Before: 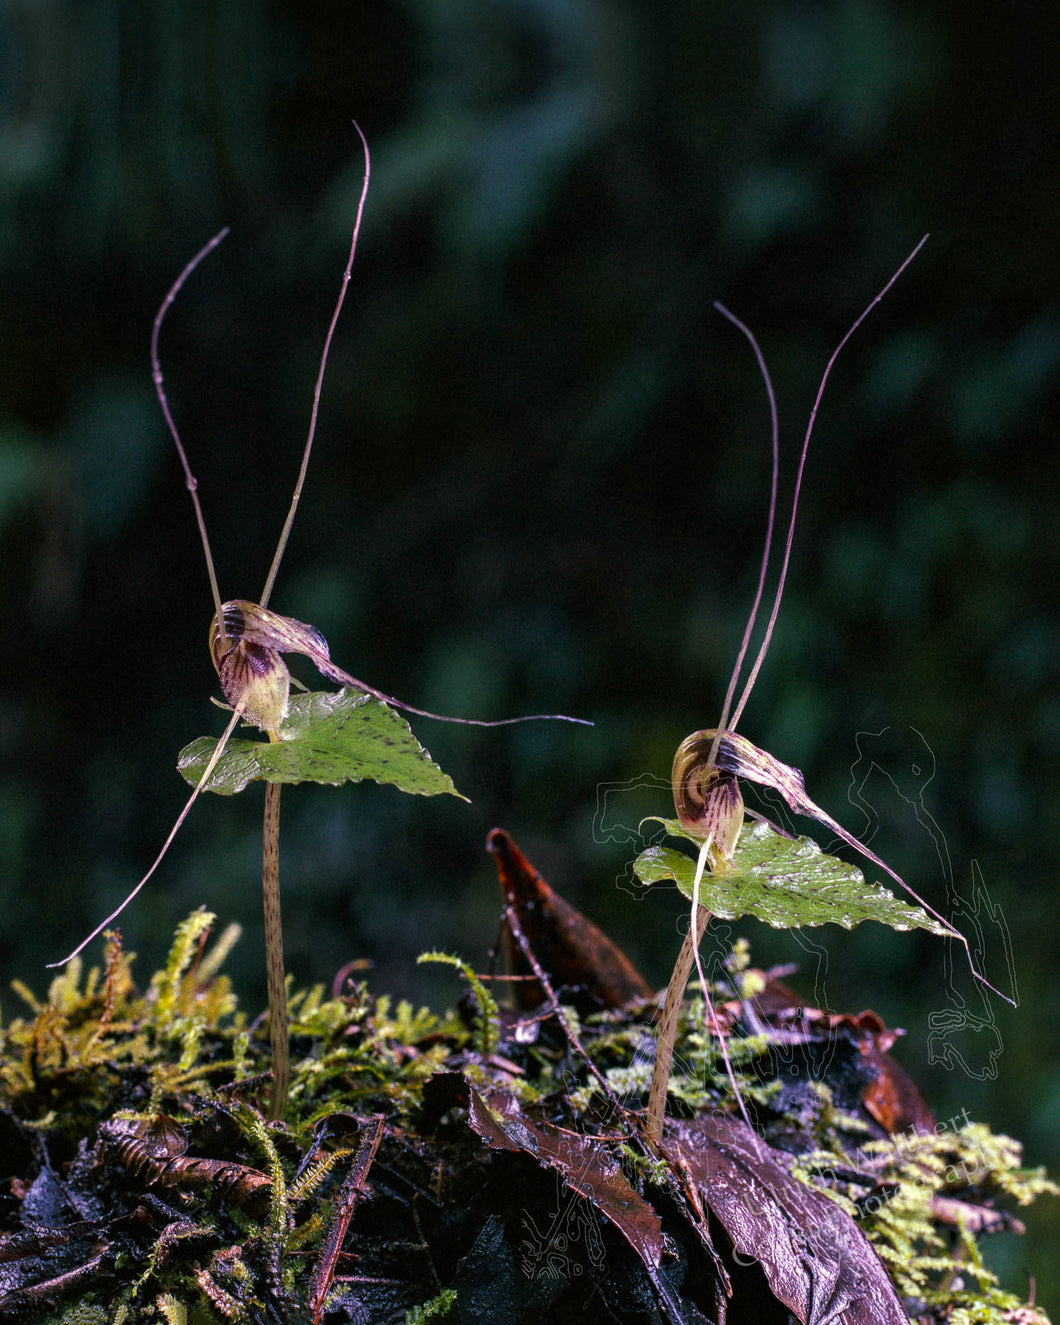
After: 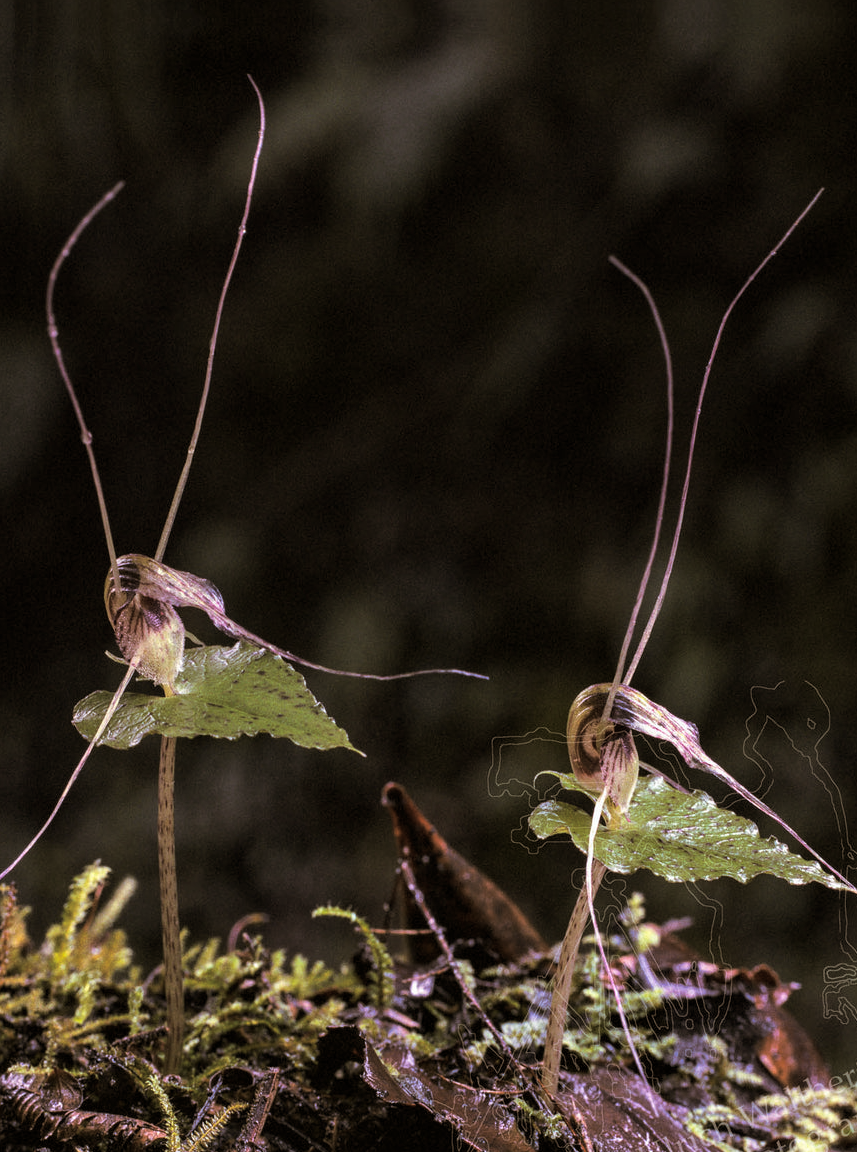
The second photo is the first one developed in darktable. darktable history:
crop: left 9.929%, top 3.475%, right 9.188%, bottom 9.529%
split-toning: shadows › hue 32.4°, shadows › saturation 0.51, highlights › hue 180°, highlights › saturation 0, balance -60.17, compress 55.19%
